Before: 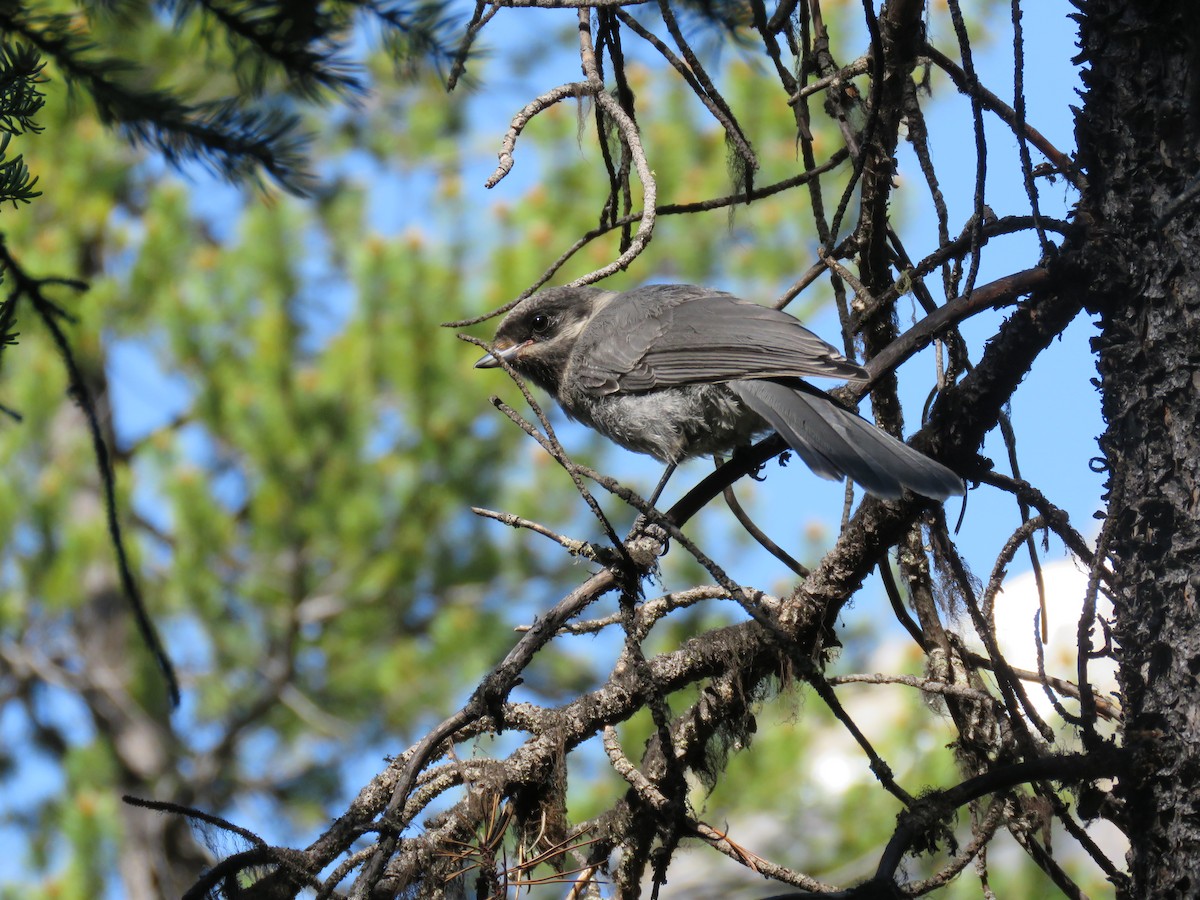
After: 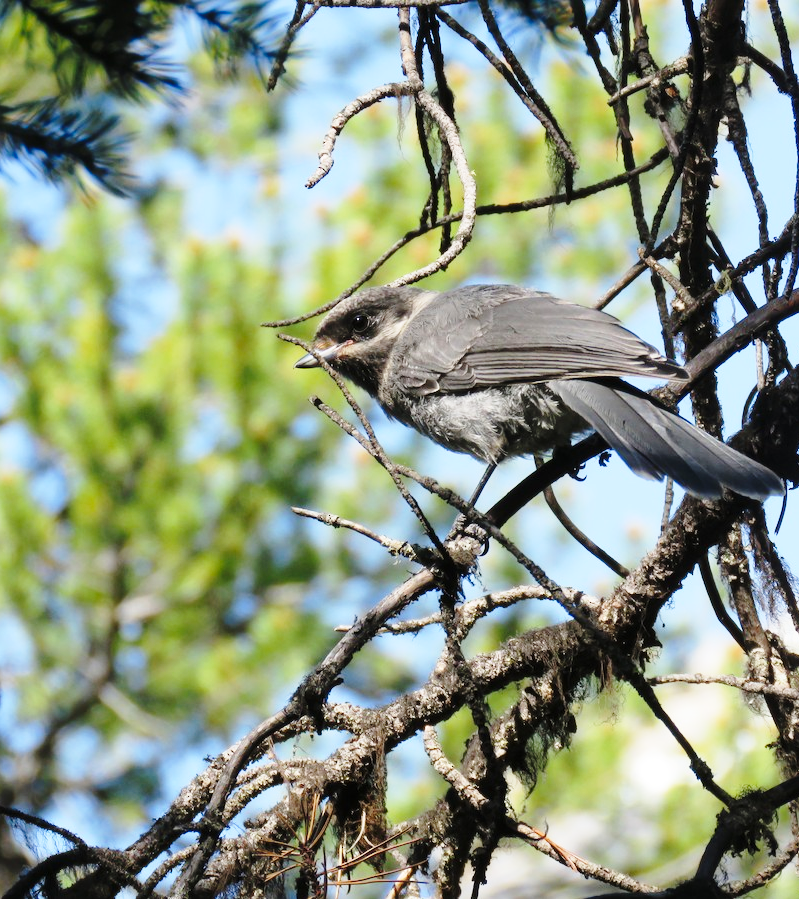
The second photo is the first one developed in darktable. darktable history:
crop and rotate: left 15.055%, right 18.278%
base curve: curves: ch0 [(0, 0) (0.028, 0.03) (0.121, 0.232) (0.46, 0.748) (0.859, 0.968) (1, 1)], preserve colors none
